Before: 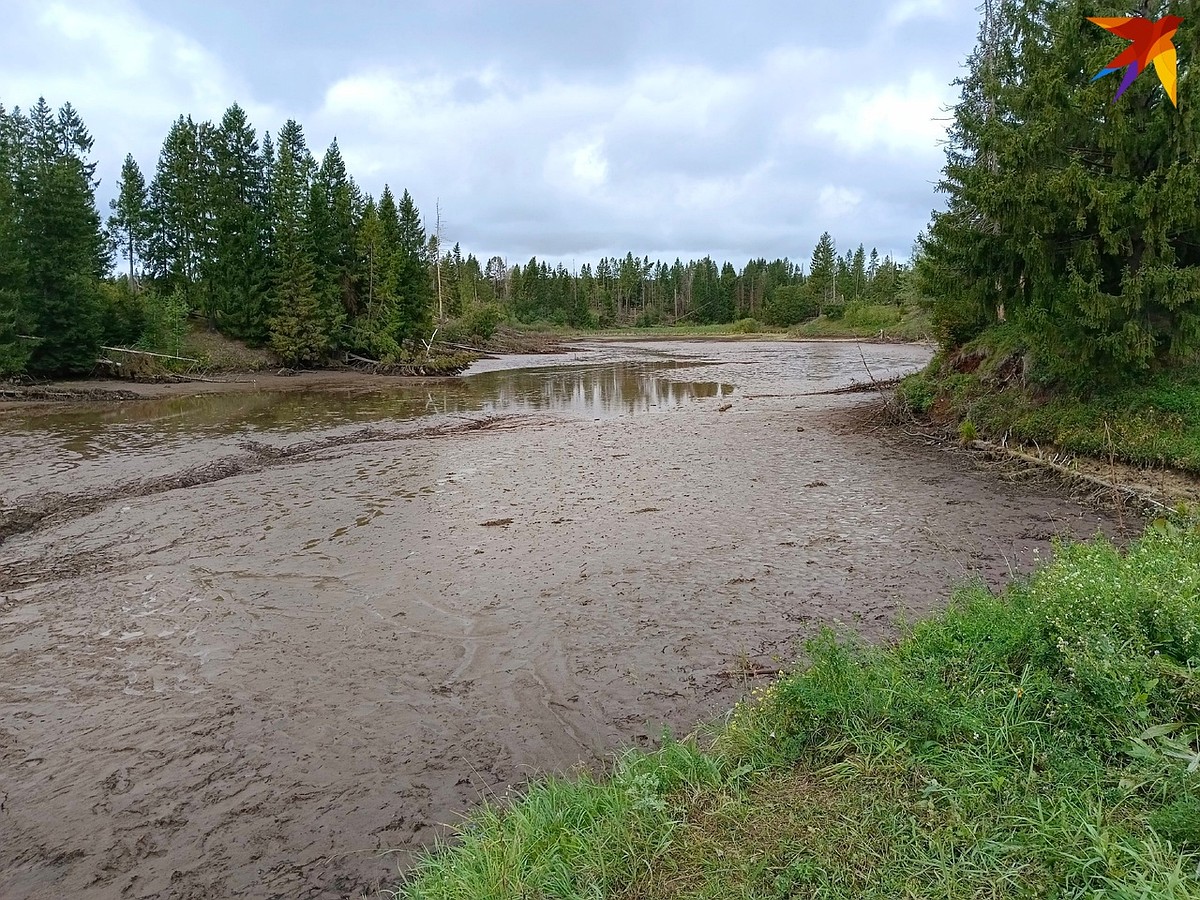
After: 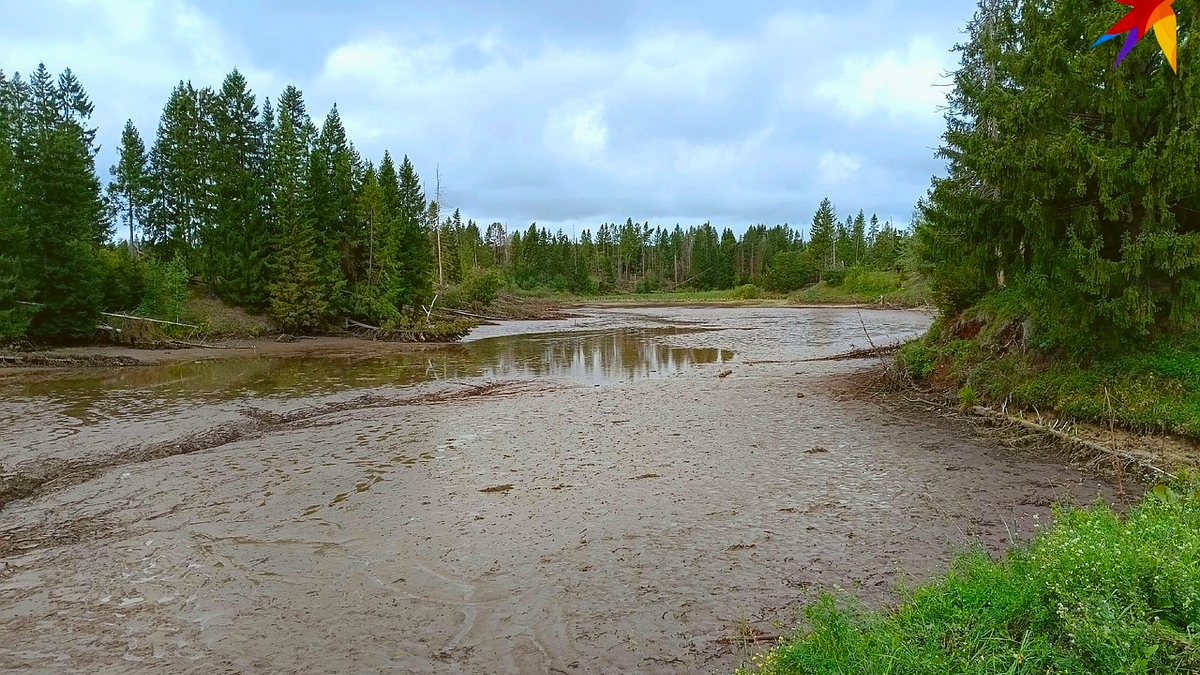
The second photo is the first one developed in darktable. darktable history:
color balance: lift [1.004, 1.002, 1.002, 0.998], gamma [1, 1.007, 1.002, 0.993], gain [1, 0.977, 1.013, 1.023], contrast -3.64%
contrast brightness saturation: brightness -0.02, saturation 0.35
crop: top 3.857%, bottom 21.132%
